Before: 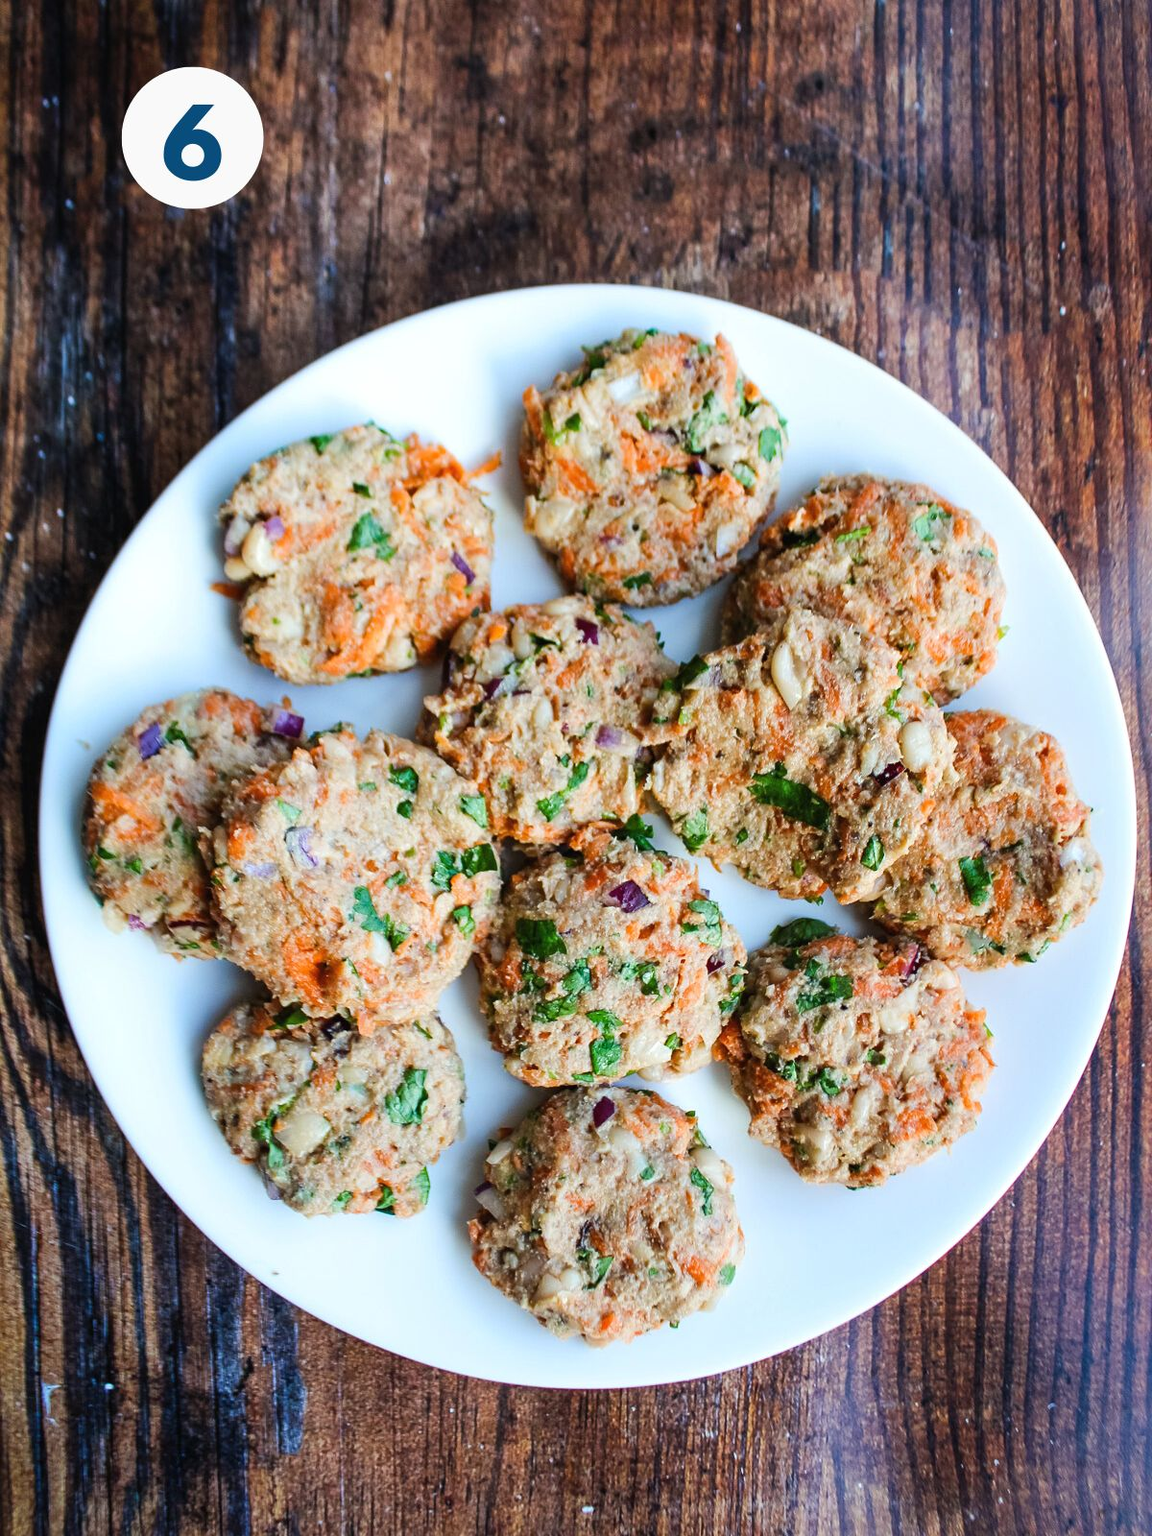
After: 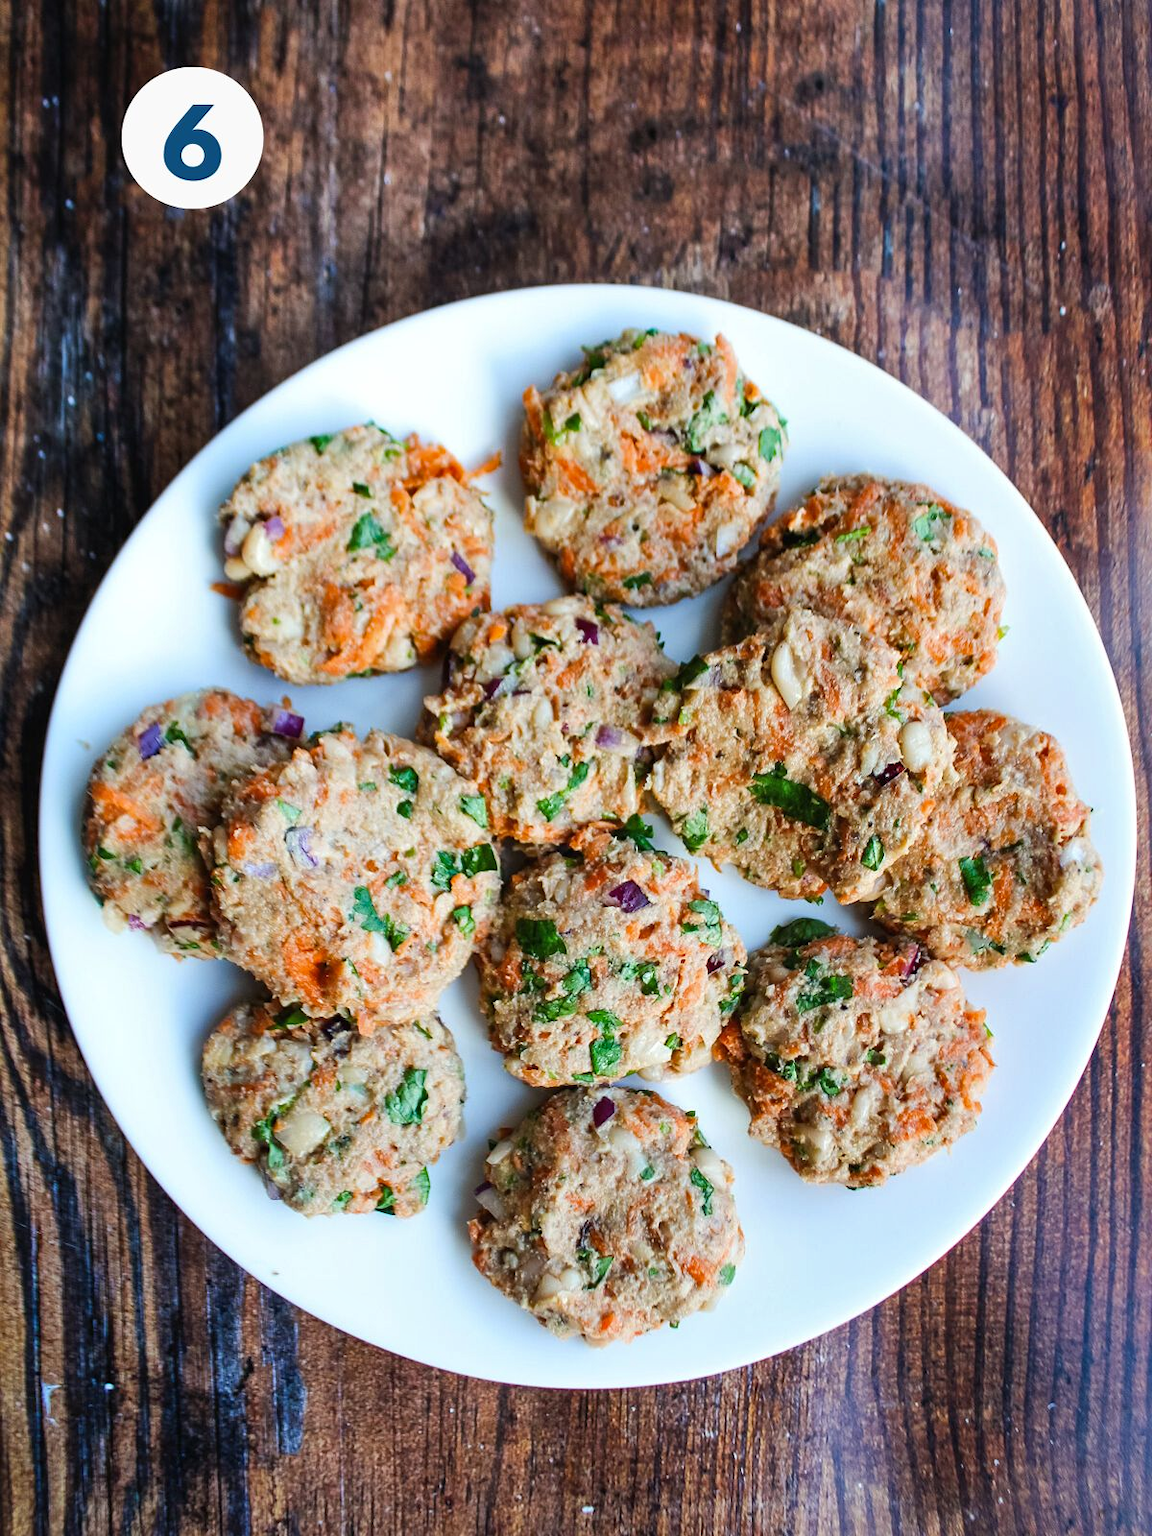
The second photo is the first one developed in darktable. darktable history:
shadows and highlights: shadows 33.51, highlights -46.88, compress 49.66%, soften with gaussian
